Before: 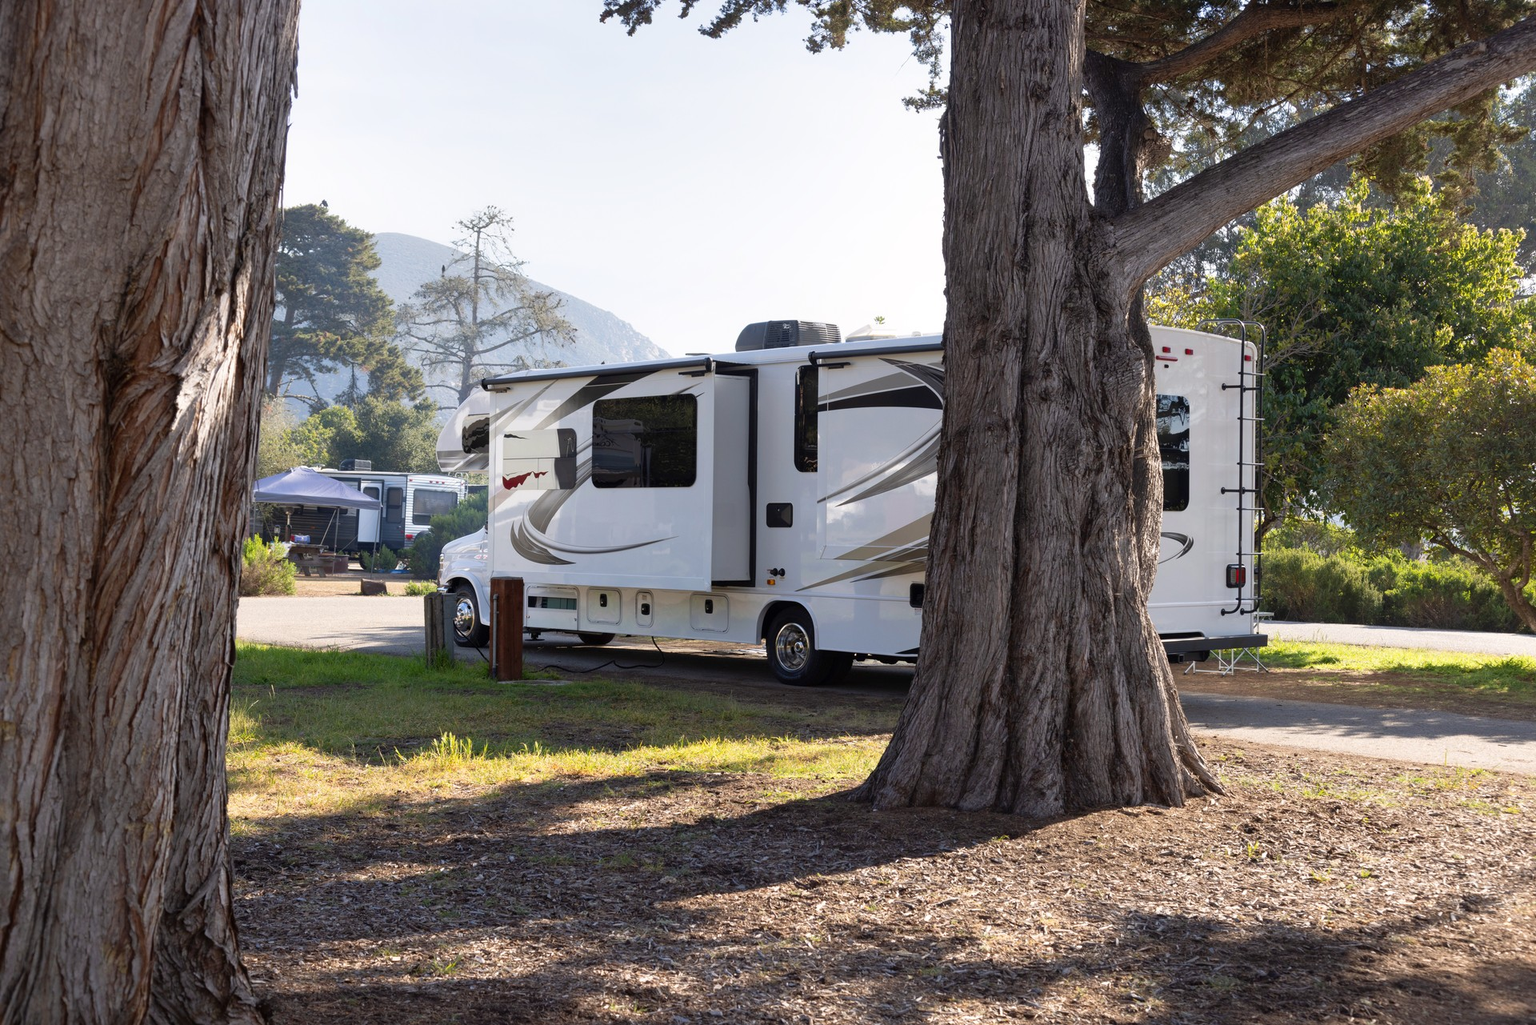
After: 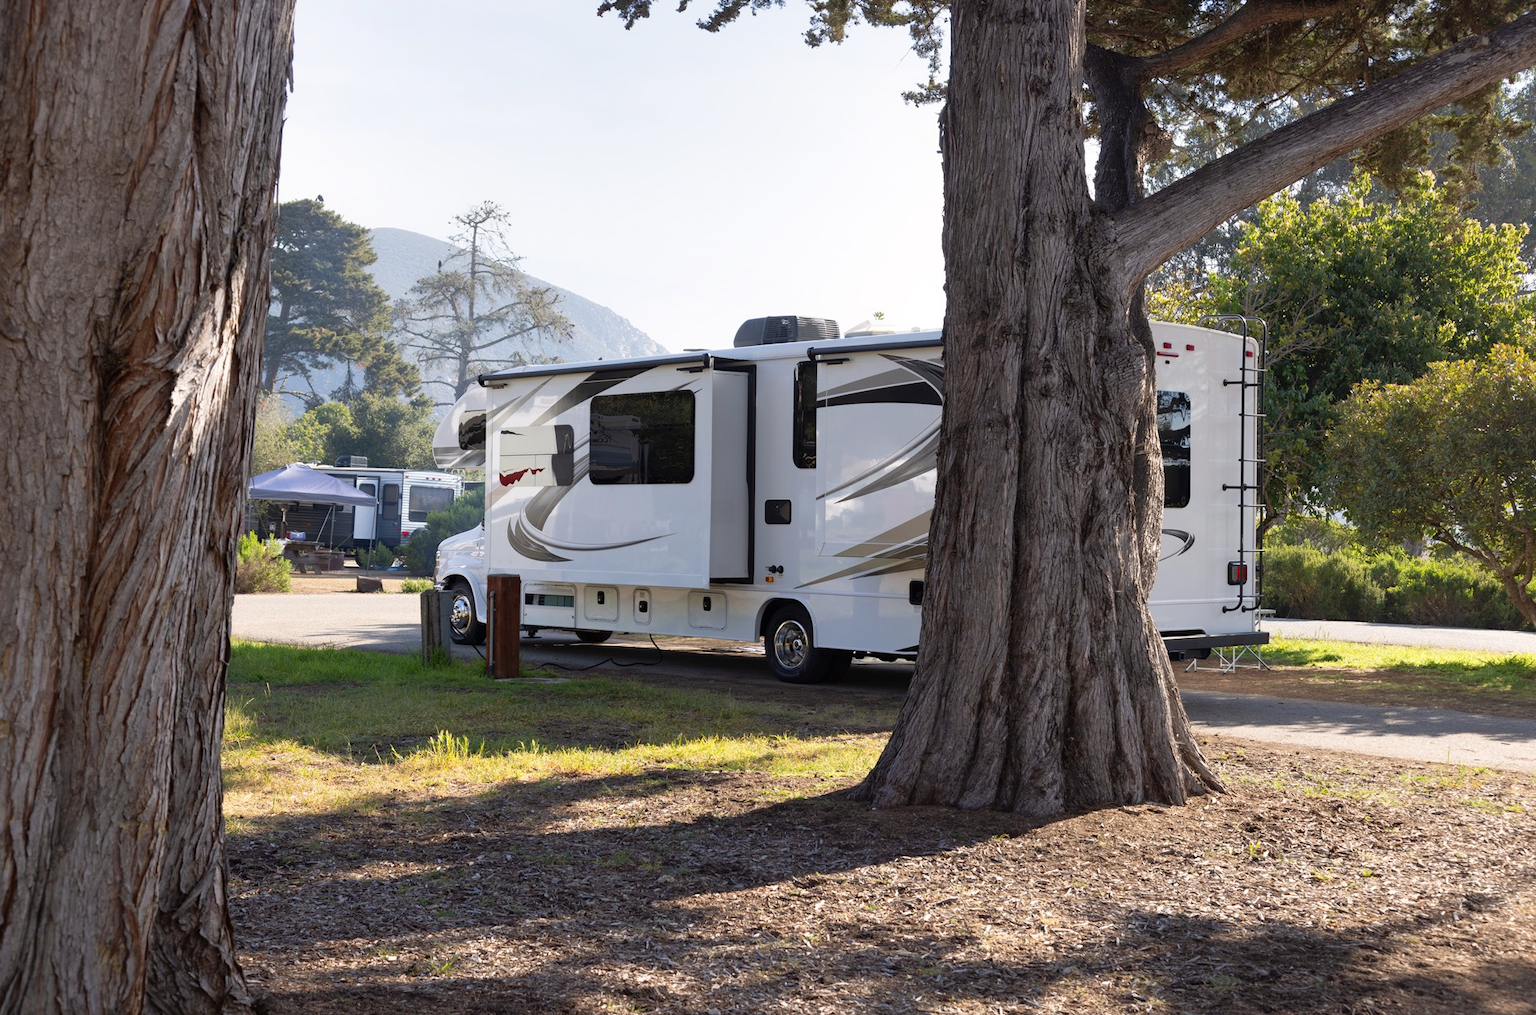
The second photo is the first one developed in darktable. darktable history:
crop: left 0.468%, top 0.633%, right 0.151%, bottom 0.82%
